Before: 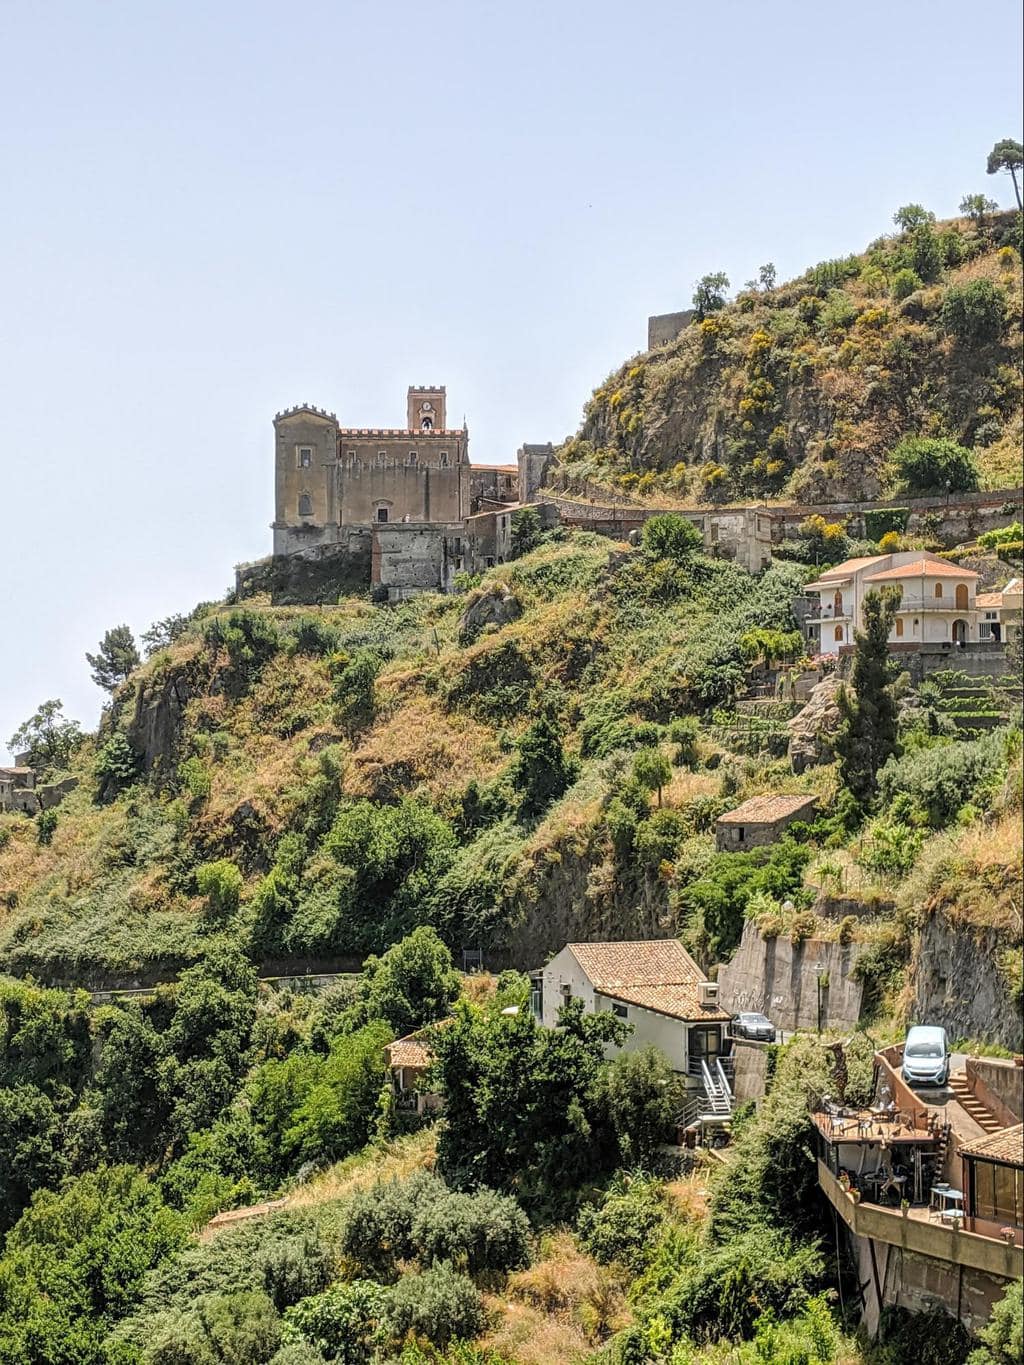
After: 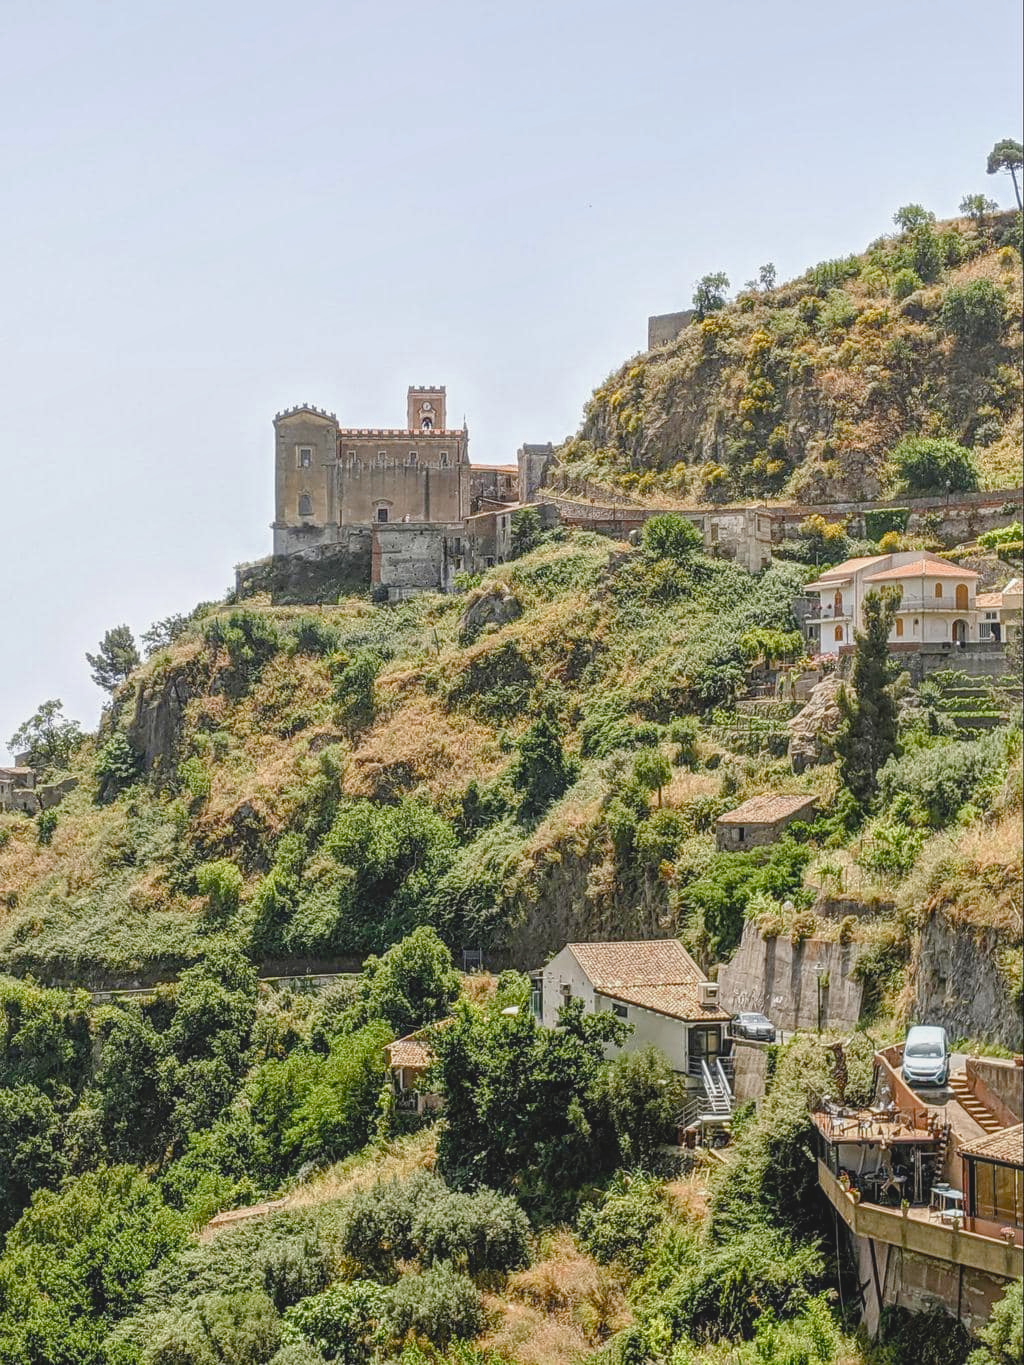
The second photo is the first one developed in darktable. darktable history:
local contrast: highlights 47%, shadows 4%, detail 98%
color balance rgb: perceptual saturation grading › global saturation 20%, perceptual saturation grading › highlights -48.986%, perceptual saturation grading › shadows 25.804%, global vibrance 9.836%
